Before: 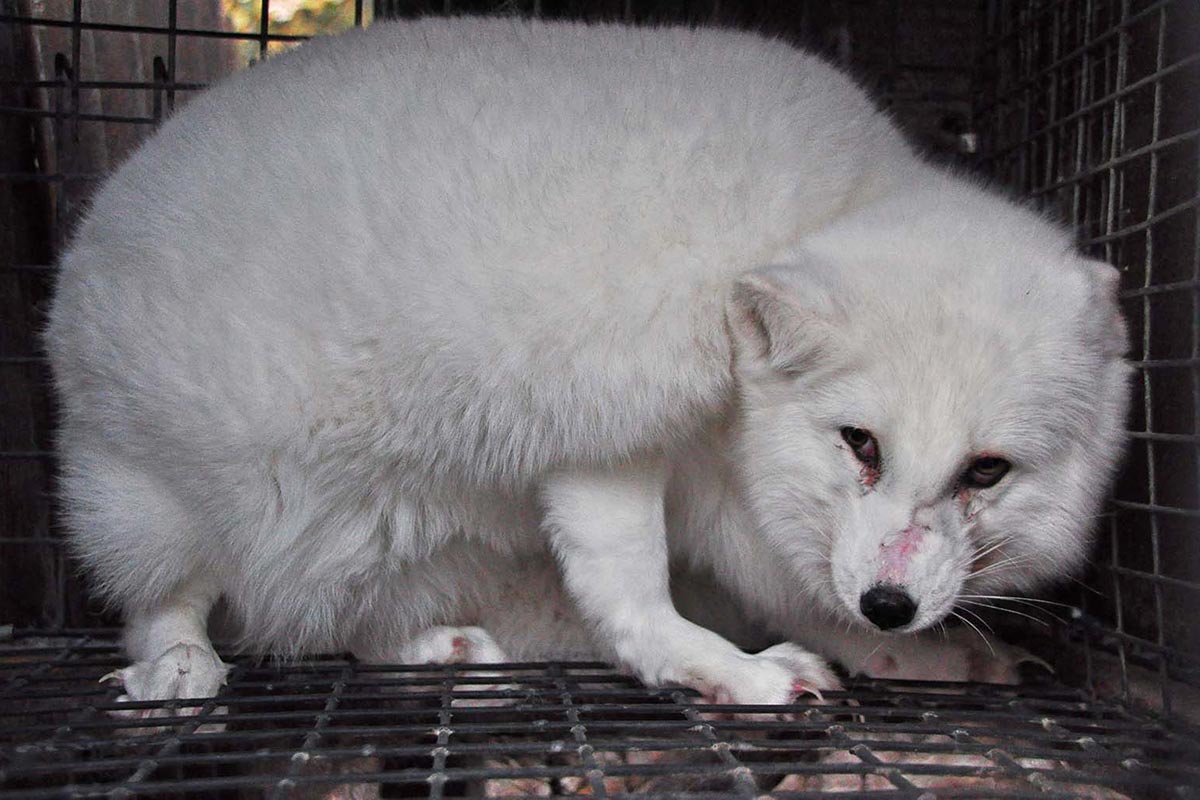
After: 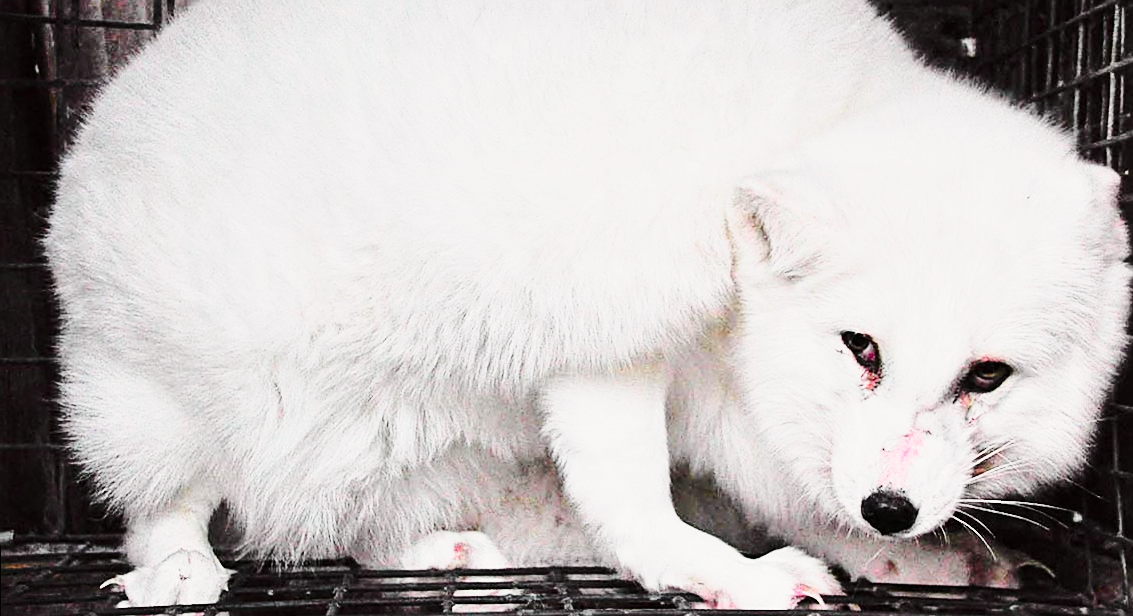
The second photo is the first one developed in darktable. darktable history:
sharpen: on, module defaults
exposure: black level correction 0.001, exposure 0.499 EV, compensate highlight preservation false
crop and rotate: angle 0.09°, top 12.041%, right 5.65%, bottom 11.04%
base curve: curves: ch0 [(0, 0) (0.028, 0.03) (0.121, 0.232) (0.46, 0.748) (0.859, 0.968) (1, 1)], preserve colors none
tone curve: curves: ch0 [(0, 0.008) (0.107, 0.083) (0.283, 0.287) (0.429, 0.51) (0.607, 0.739) (0.789, 0.893) (0.998, 0.978)]; ch1 [(0, 0) (0.323, 0.339) (0.438, 0.427) (0.478, 0.484) (0.502, 0.502) (0.527, 0.525) (0.571, 0.579) (0.608, 0.629) (0.669, 0.704) (0.859, 0.899) (1, 1)]; ch2 [(0, 0) (0.33, 0.347) (0.421, 0.456) (0.473, 0.498) (0.502, 0.504) (0.522, 0.524) (0.549, 0.567) (0.593, 0.626) (0.676, 0.724) (1, 1)], color space Lab, independent channels, preserve colors none
